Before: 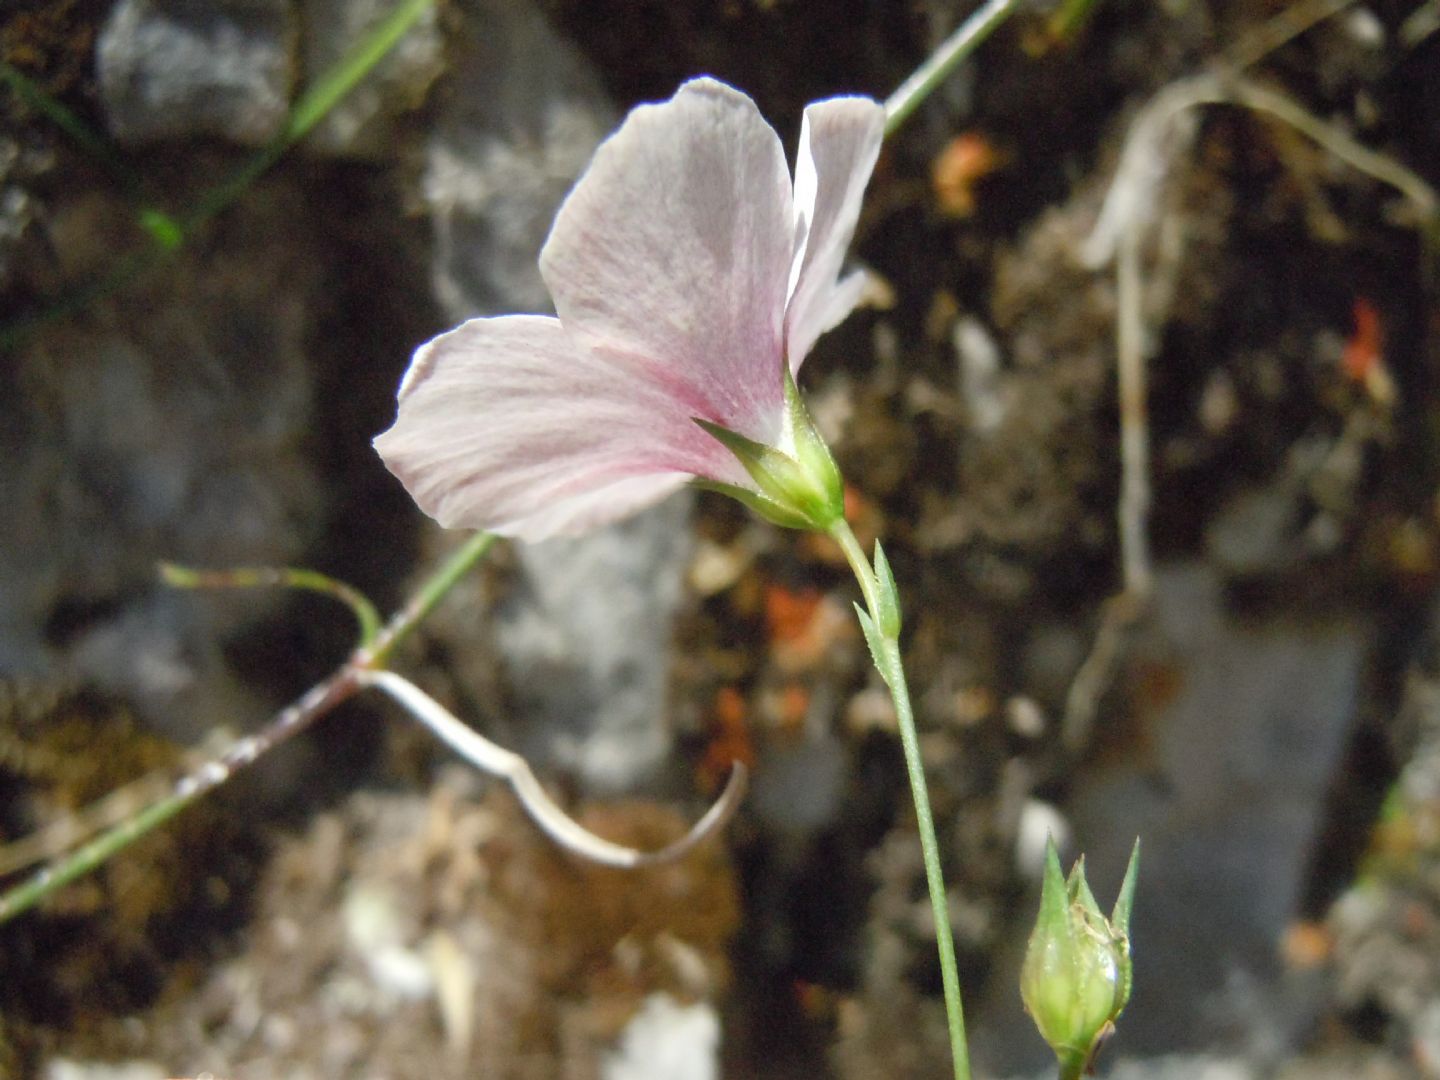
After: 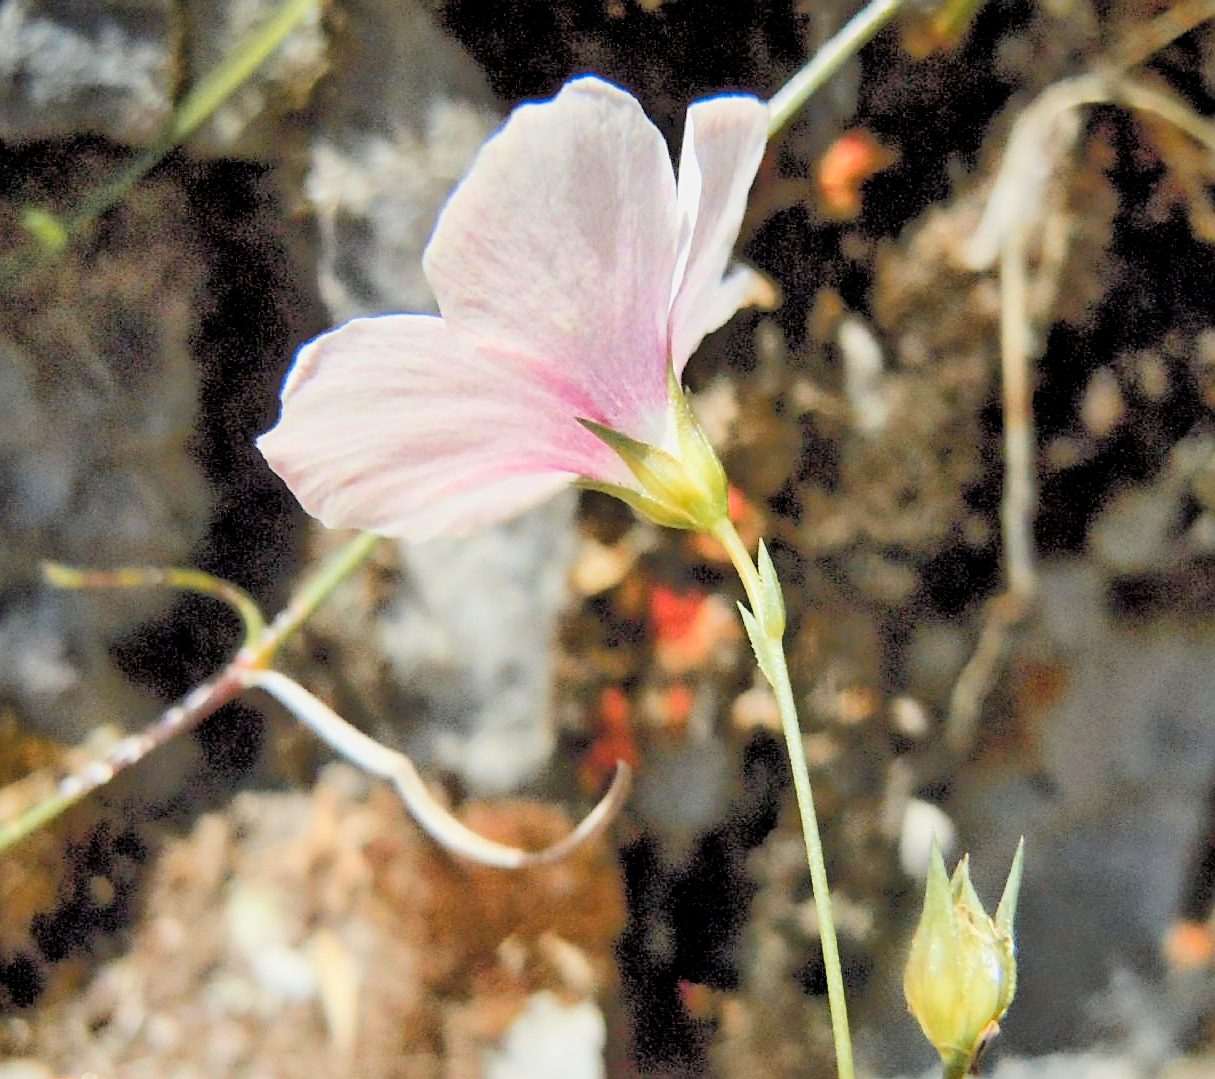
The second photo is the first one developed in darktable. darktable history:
exposure: exposure 1 EV, compensate highlight preservation false
filmic rgb: black relative exposure -2.89 EV, white relative exposure 4.56 EV, hardness 1.77, contrast 1.249, color science v6 (2022)
sharpen: on, module defaults
tone equalizer: -8 EV -0.488 EV, -7 EV -0.323 EV, -6 EV -0.109 EV, -5 EV 0.447 EV, -4 EV 0.969 EV, -3 EV 0.786 EV, -2 EV -0.006 EV, -1 EV 0.127 EV, +0 EV -0.03 EV
crop: left 8.087%, right 7.471%
color zones: curves: ch1 [(0.263, 0.53) (0.376, 0.287) (0.487, 0.512) (0.748, 0.547) (1, 0.513)]; ch2 [(0.262, 0.45) (0.751, 0.477)]
